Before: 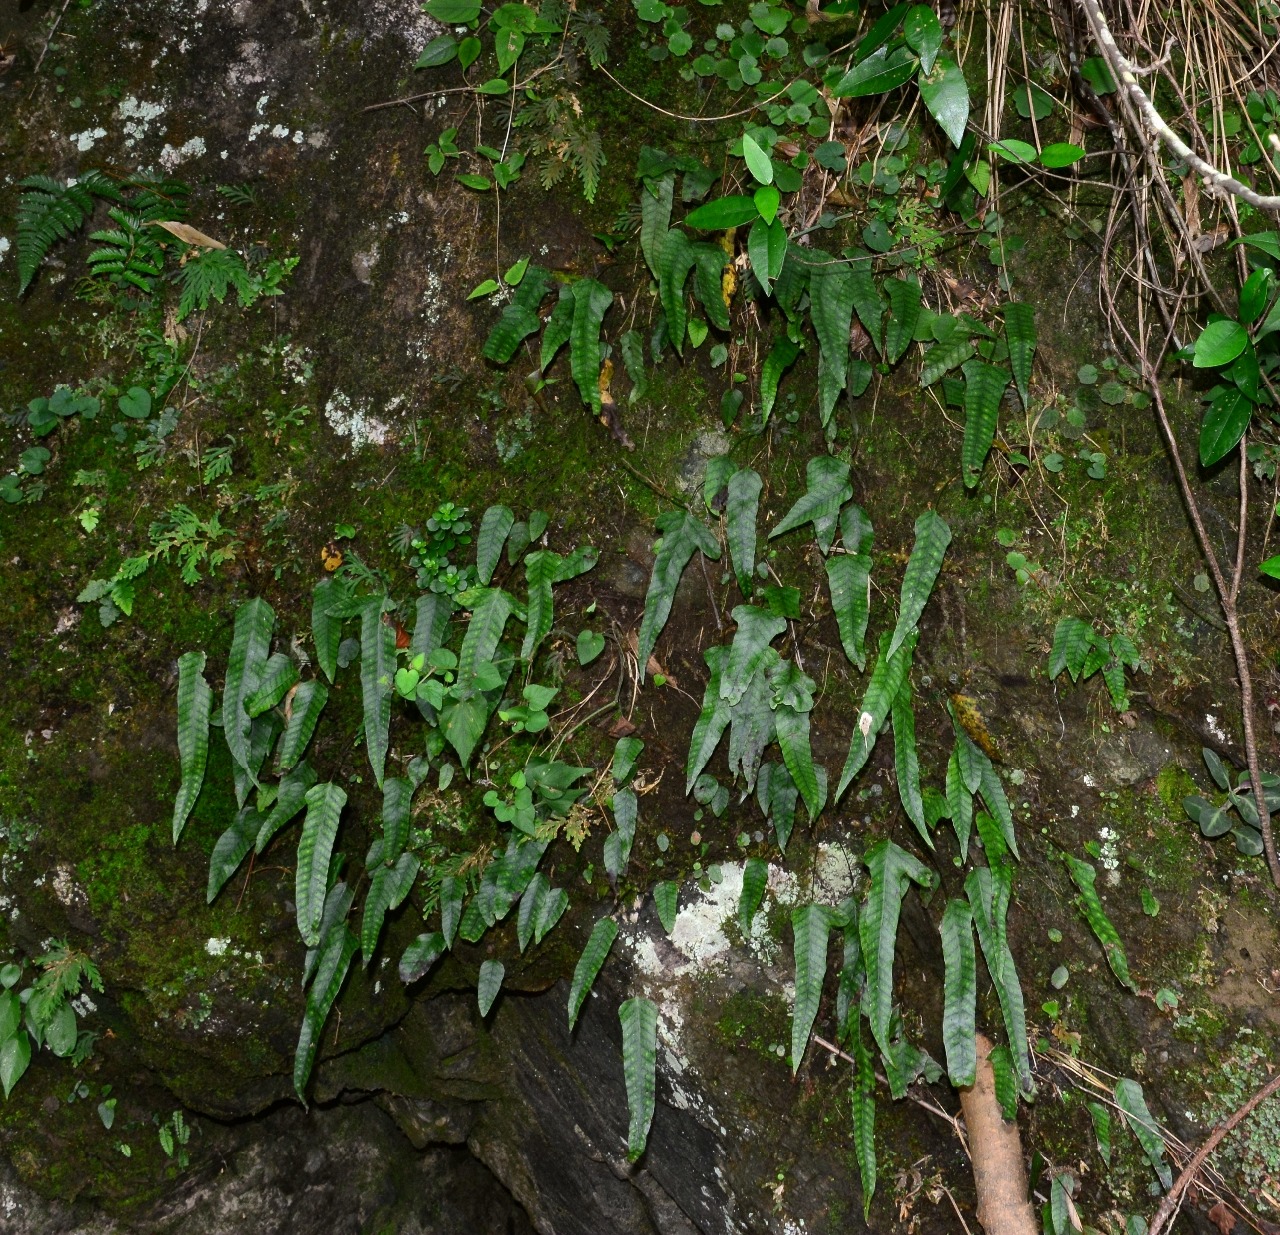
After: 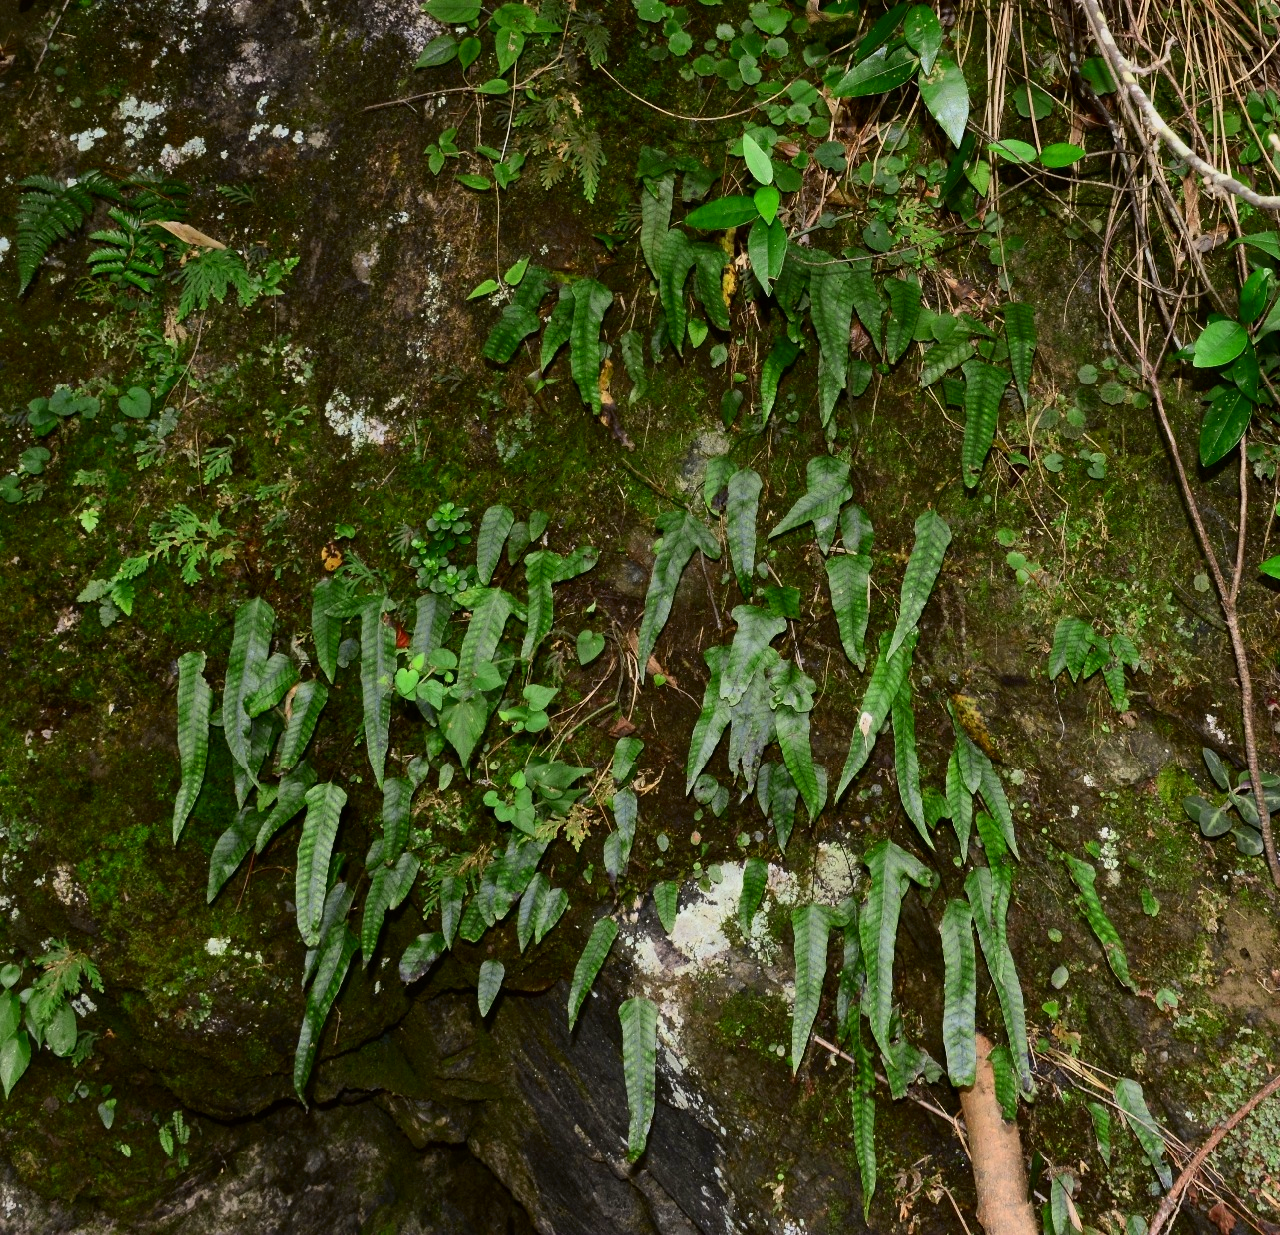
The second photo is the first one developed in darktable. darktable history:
tone curve: curves: ch0 [(0, 0) (0.091, 0.066) (0.184, 0.16) (0.491, 0.519) (0.748, 0.765) (1, 0.919)]; ch1 [(0, 0) (0.179, 0.173) (0.322, 0.32) (0.424, 0.424) (0.502, 0.504) (0.56, 0.575) (0.631, 0.675) (0.777, 0.806) (1, 1)]; ch2 [(0, 0) (0.434, 0.447) (0.497, 0.498) (0.539, 0.566) (0.676, 0.691) (1, 1)], color space Lab, independent channels, preserve colors none
